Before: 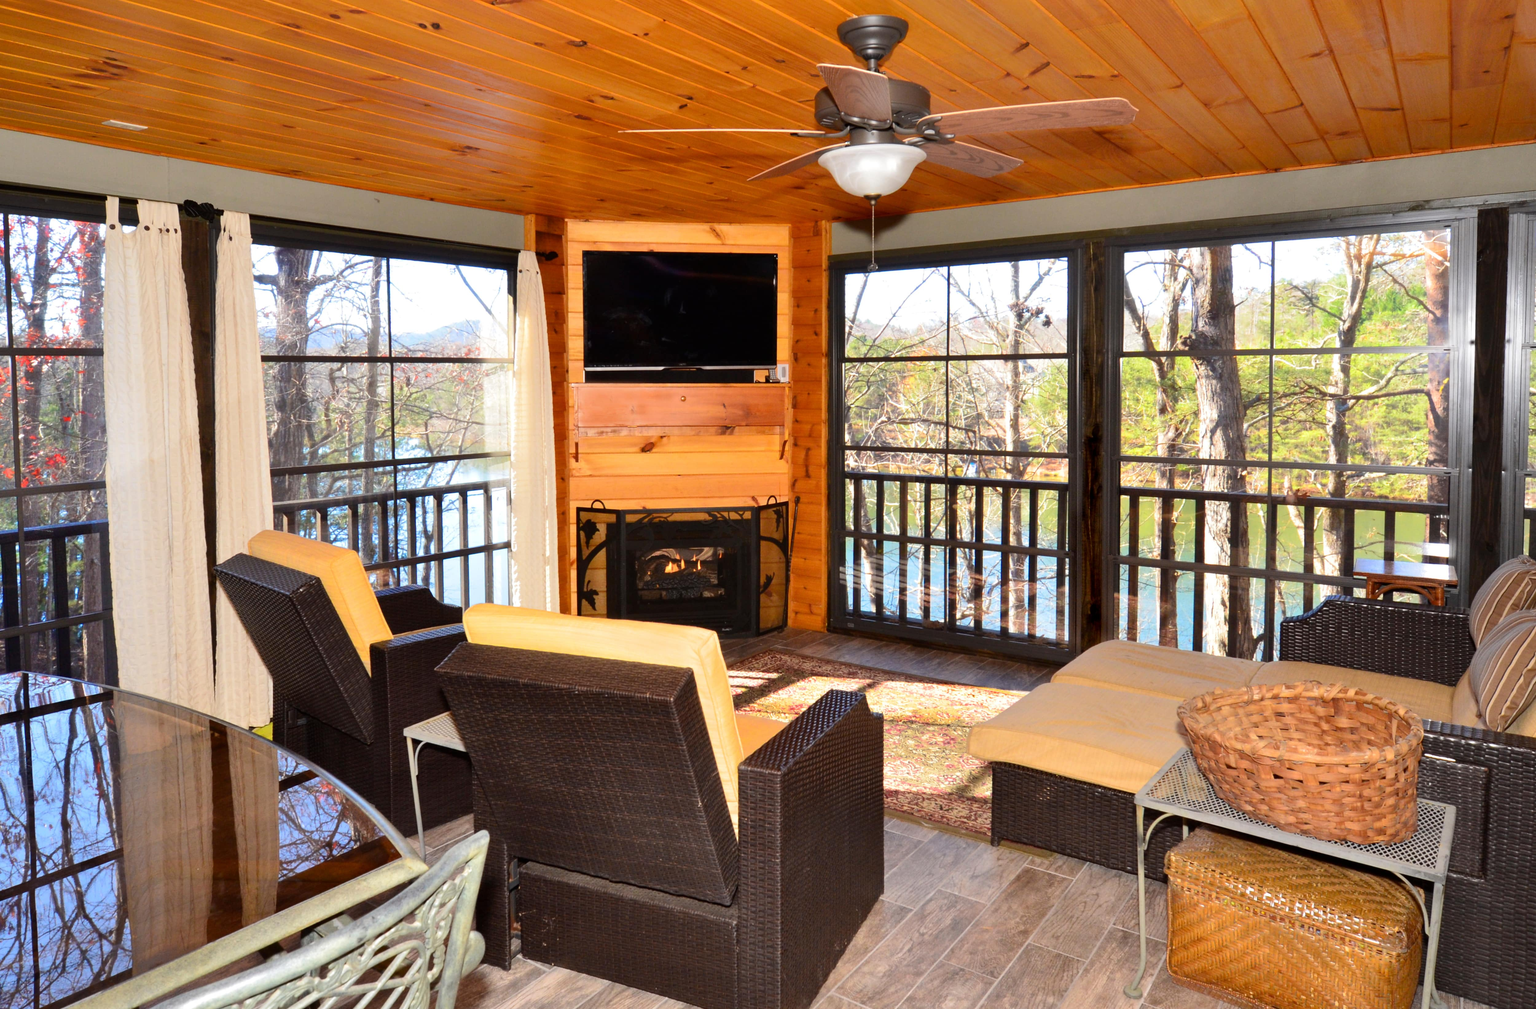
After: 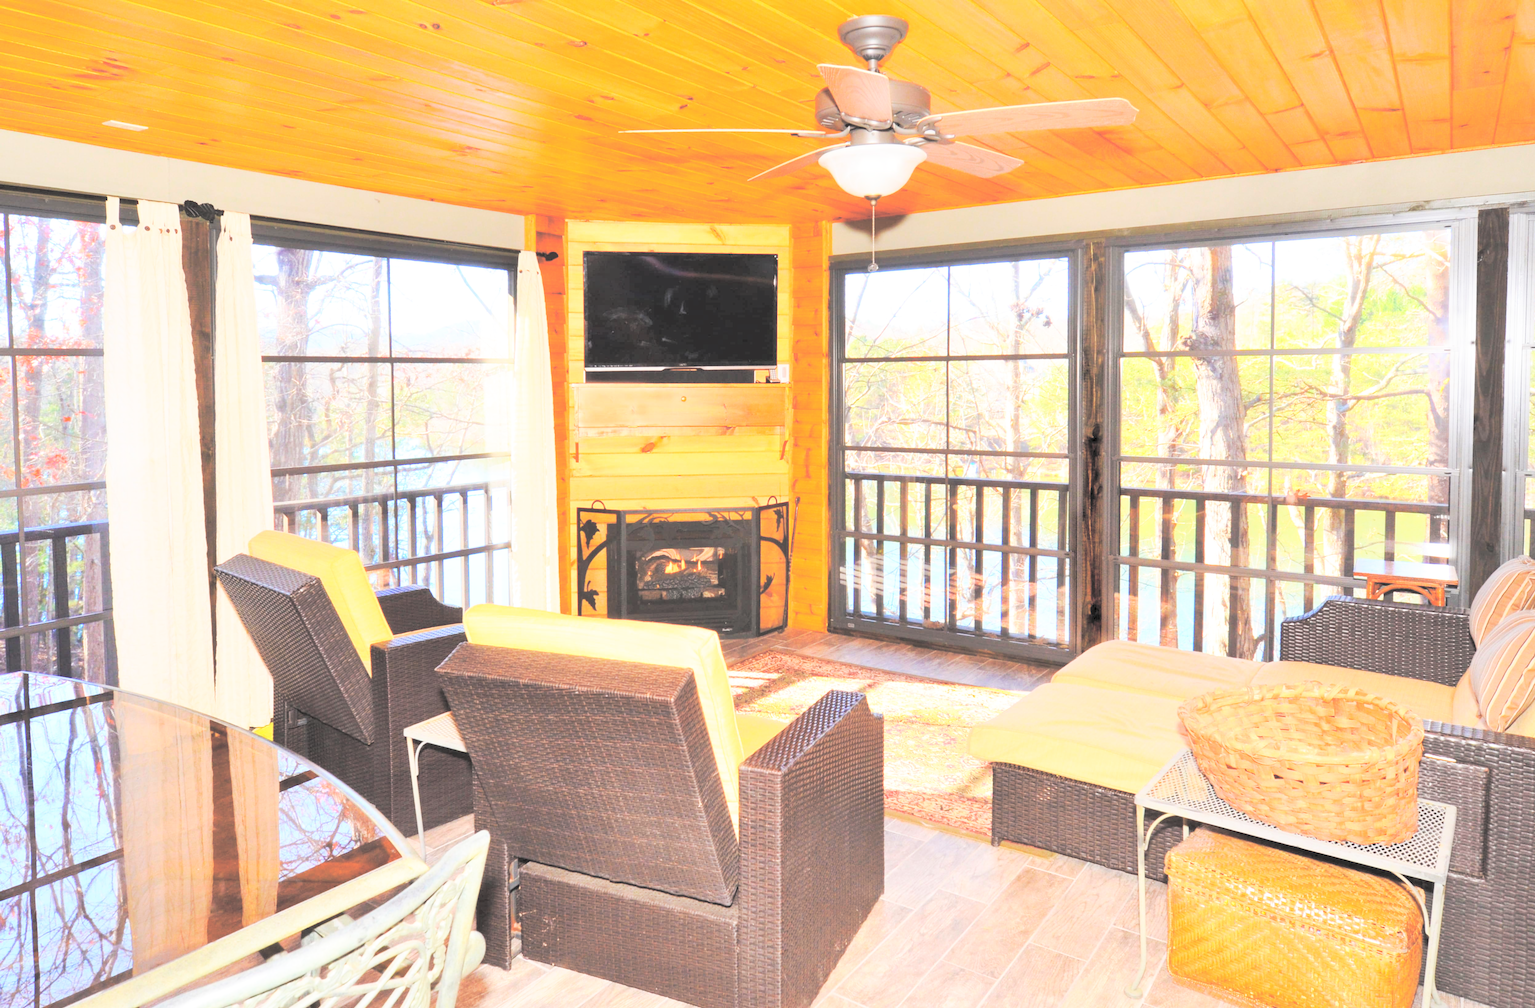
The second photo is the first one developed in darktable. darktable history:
base curve: curves: ch0 [(0, 0) (0.028, 0.03) (0.121, 0.232) (0.46, 0.748) (0.859, 0.968) (1, 1)], preserve colors none
contrast brightness saturation: brightness 0.984
